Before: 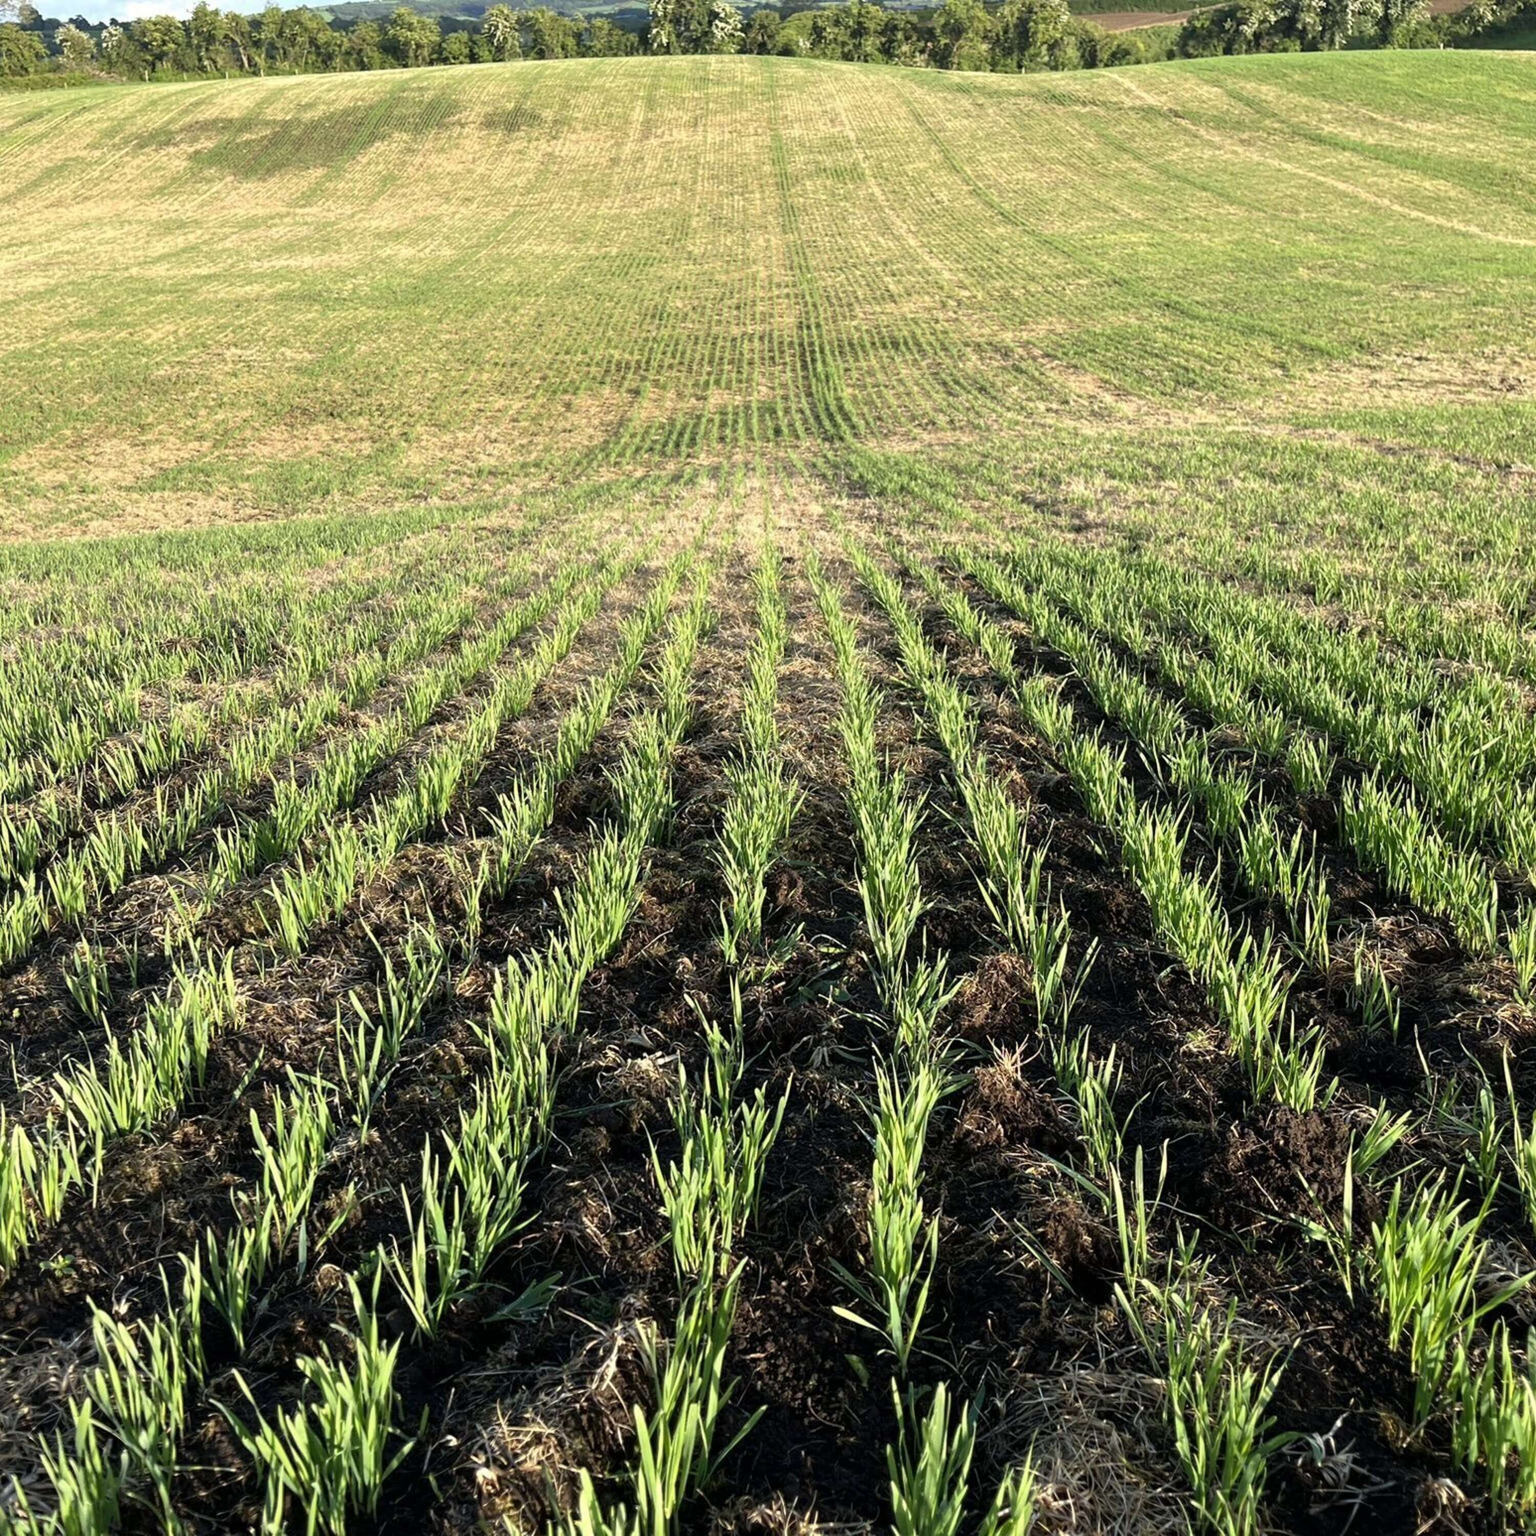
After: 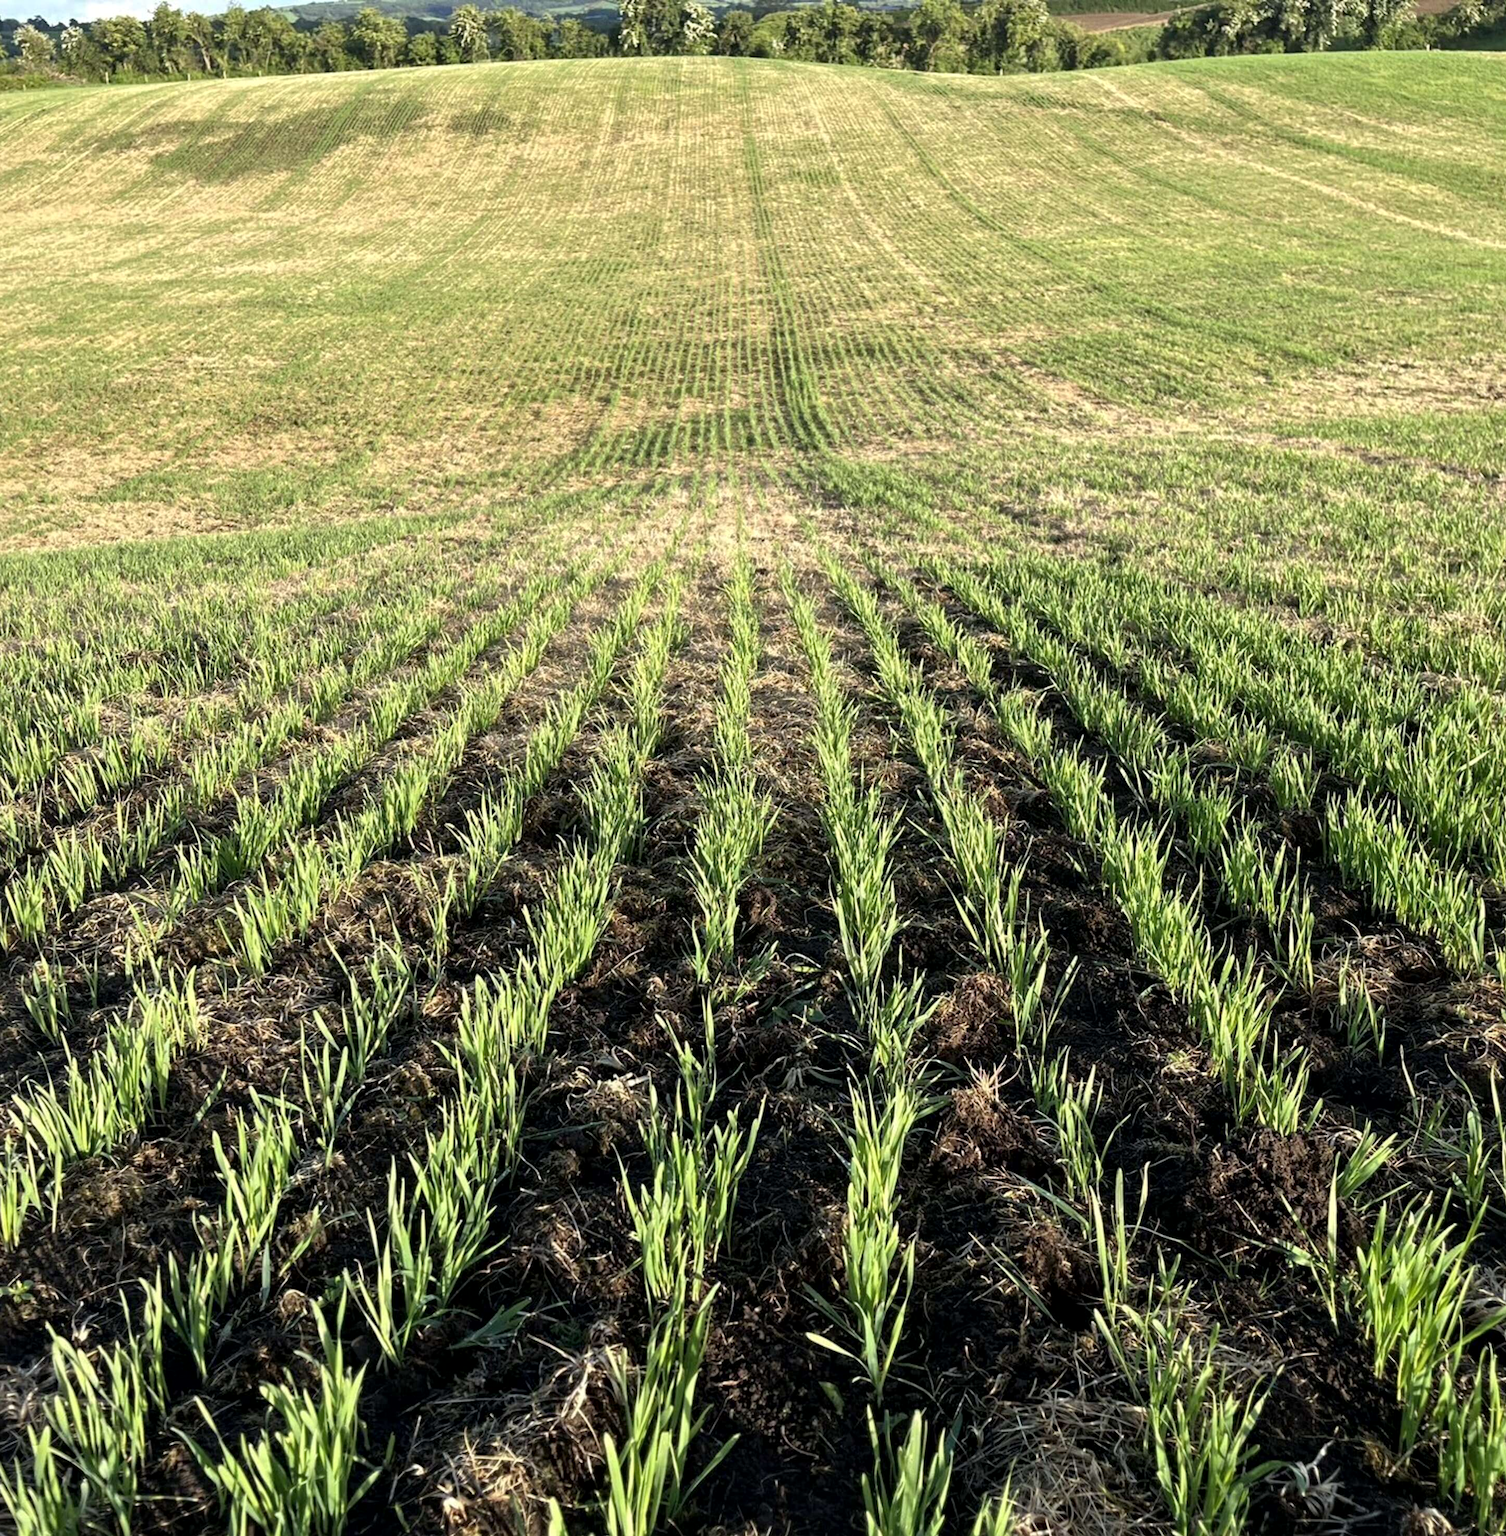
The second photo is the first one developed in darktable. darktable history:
crop and rotate: left 2.741%, right 1.089%, bottom 1.943%
local contrast: mode bilateral grid, contrast 25, coarseness 49, detail 122%, midtone range 0.2
